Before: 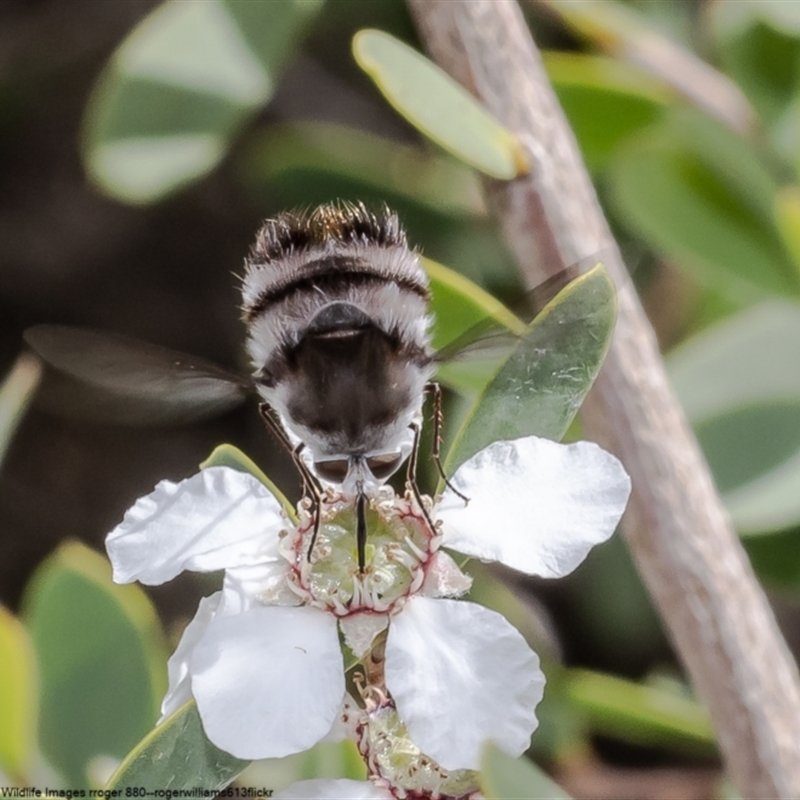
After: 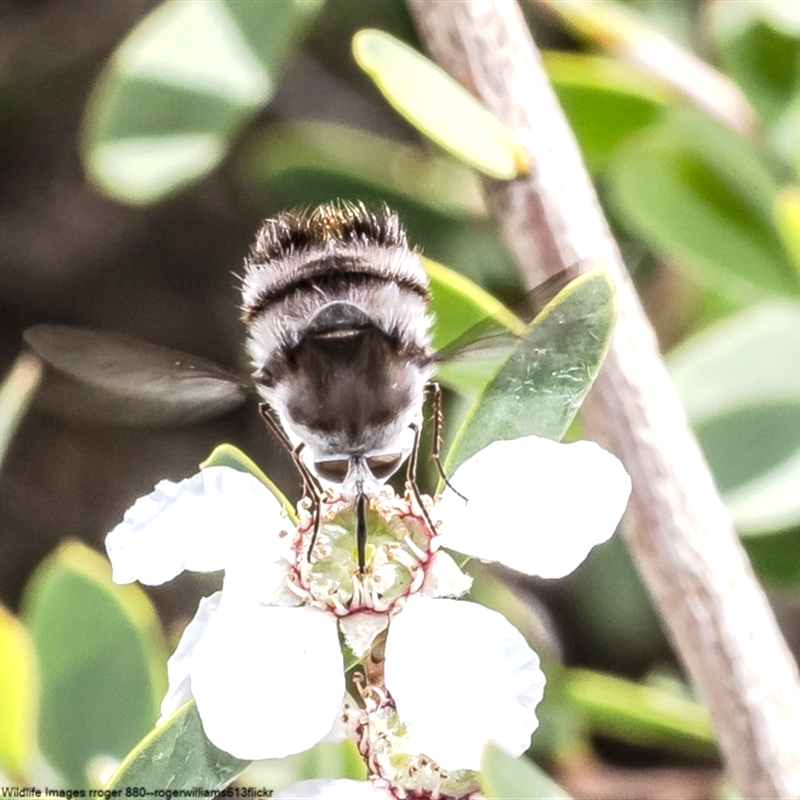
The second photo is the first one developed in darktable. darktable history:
exposure: exposure 1 EV, compensate highlight preservation false
local contrast: on, module defaults
